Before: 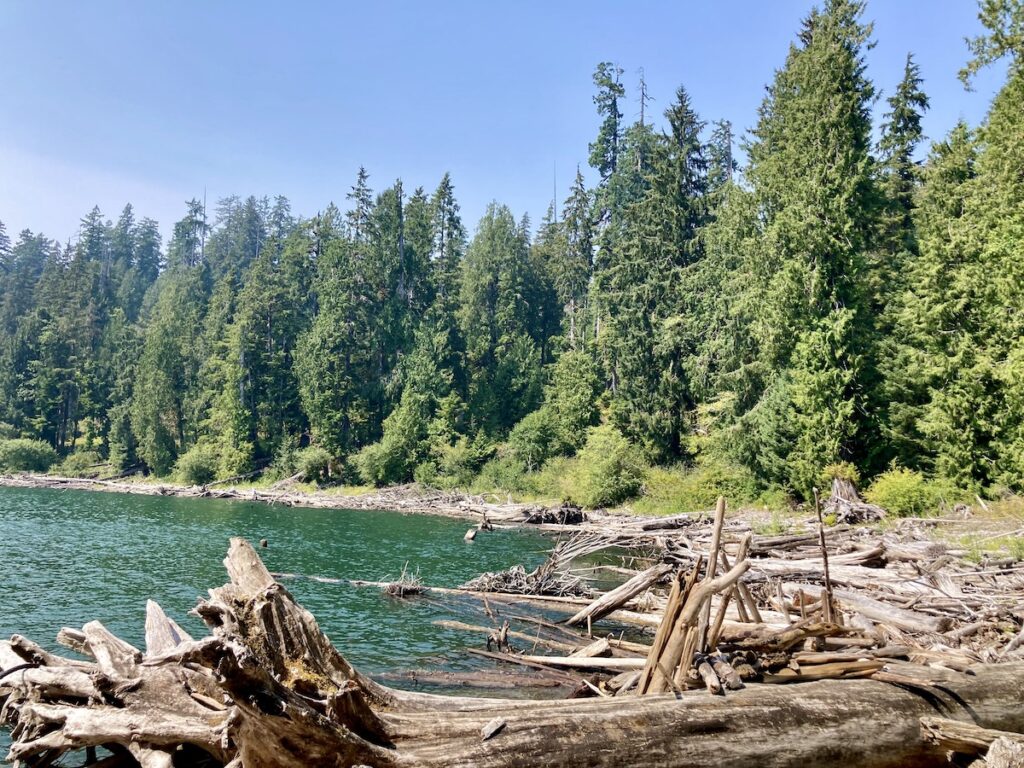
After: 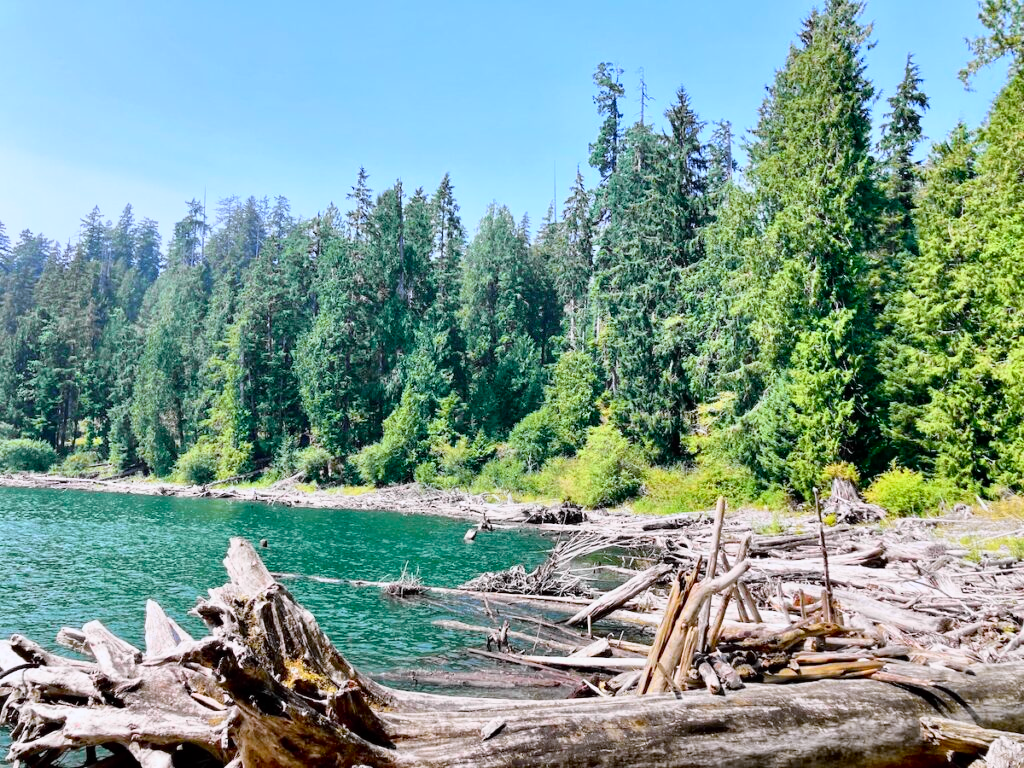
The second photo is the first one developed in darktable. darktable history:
white balance: red 0.967, blue 1.119, emerald 0.756
tone curve: curves: ch0 [(0, 0) (0.062, 0.037) (0.142, 0.138) (0.359, 0.419) (0.469, 0.544) (0.634, 0.722) (0.839, 0.909) (0.998, 0.978)]; ch1 [(0, 0) (0.437, 0.408) (0.472, 0.47) (0.502, 0.503) (0.527, 0.523) (0.559, 0.573) (0.608, 0.665) (0.669, 0.748) (0.859, 0.899) (1, 1)]; ch2 [(0, 0) (0.33, 0.301) (0.421, 0.443) (0.473, 0.498) (0.502, 0.5) (0.535, 0.531) (0.575, 0.603) (0.608, 0.667) (1, 1)], color space Lab, independent channels, preserve colors none
